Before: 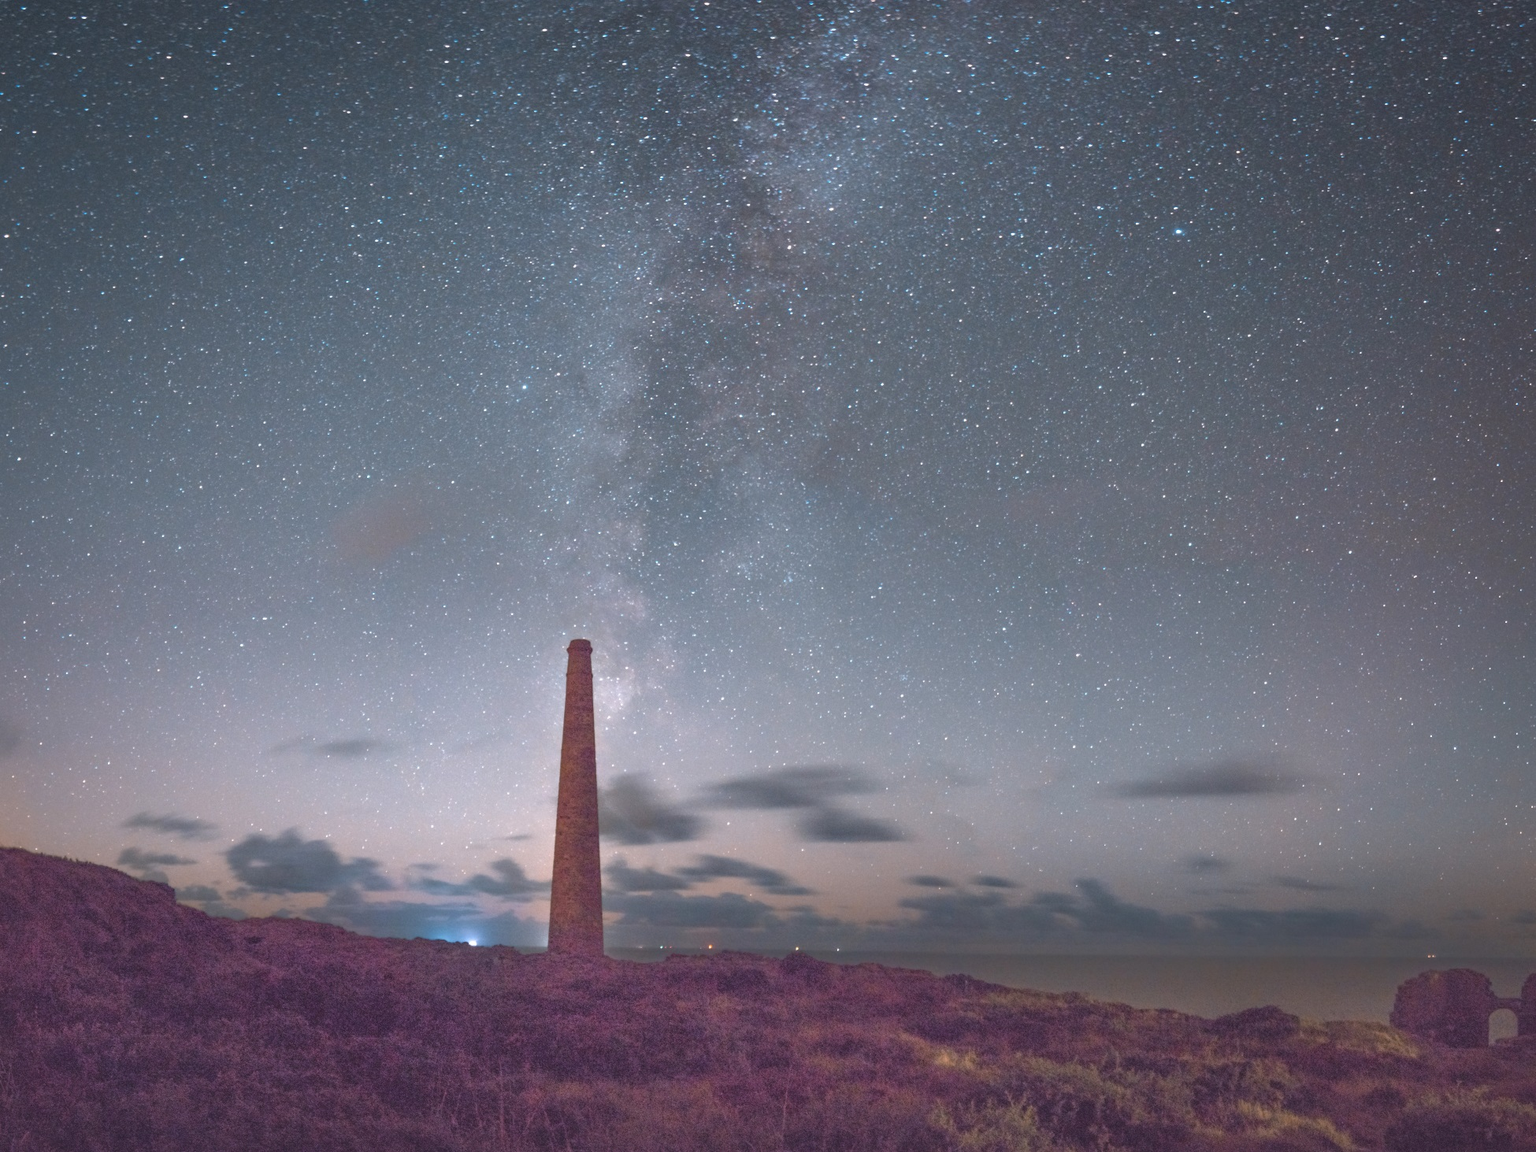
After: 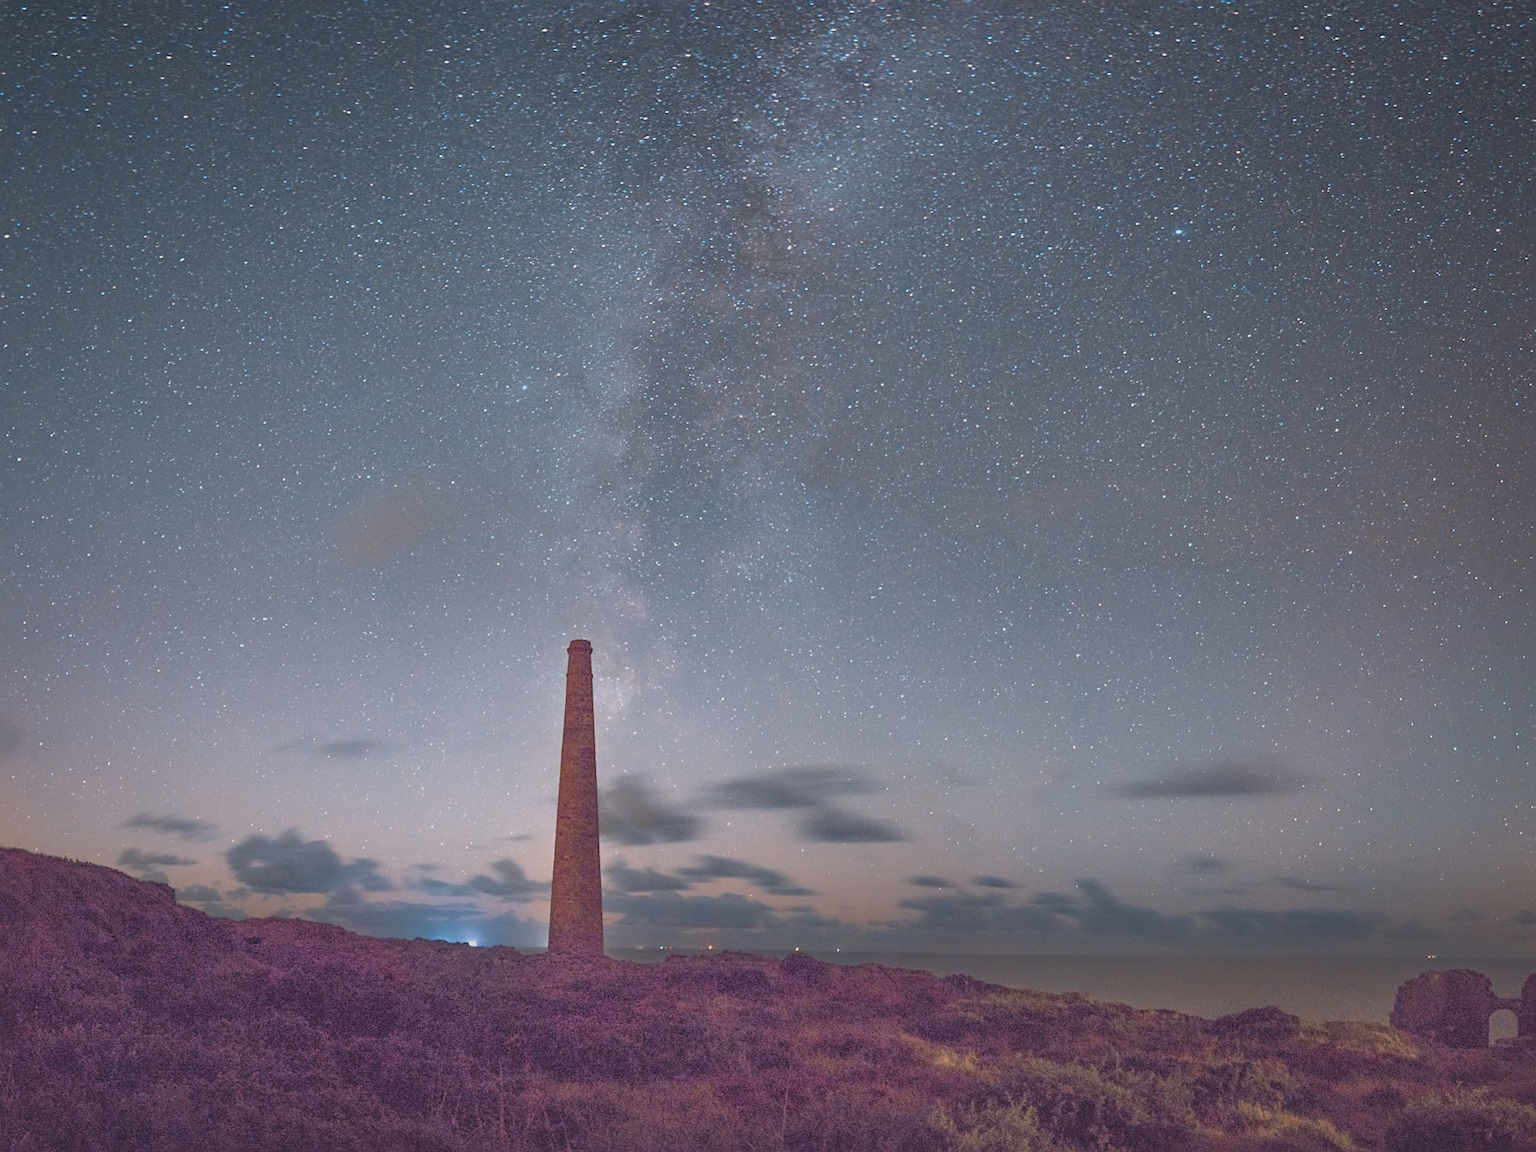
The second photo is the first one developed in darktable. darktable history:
sharpen: on, module defaults
tone equalizer: on, module defaults
filmic rgb: black relative exposure -13 EV, threshold 3 EV, target white luminance 85%, hardness 6.3, latitude 42.11%, contrast 0.858, shadows ↔ highlights balance 8.63%, color science v4 (2020), enable highlight reconstruction true
